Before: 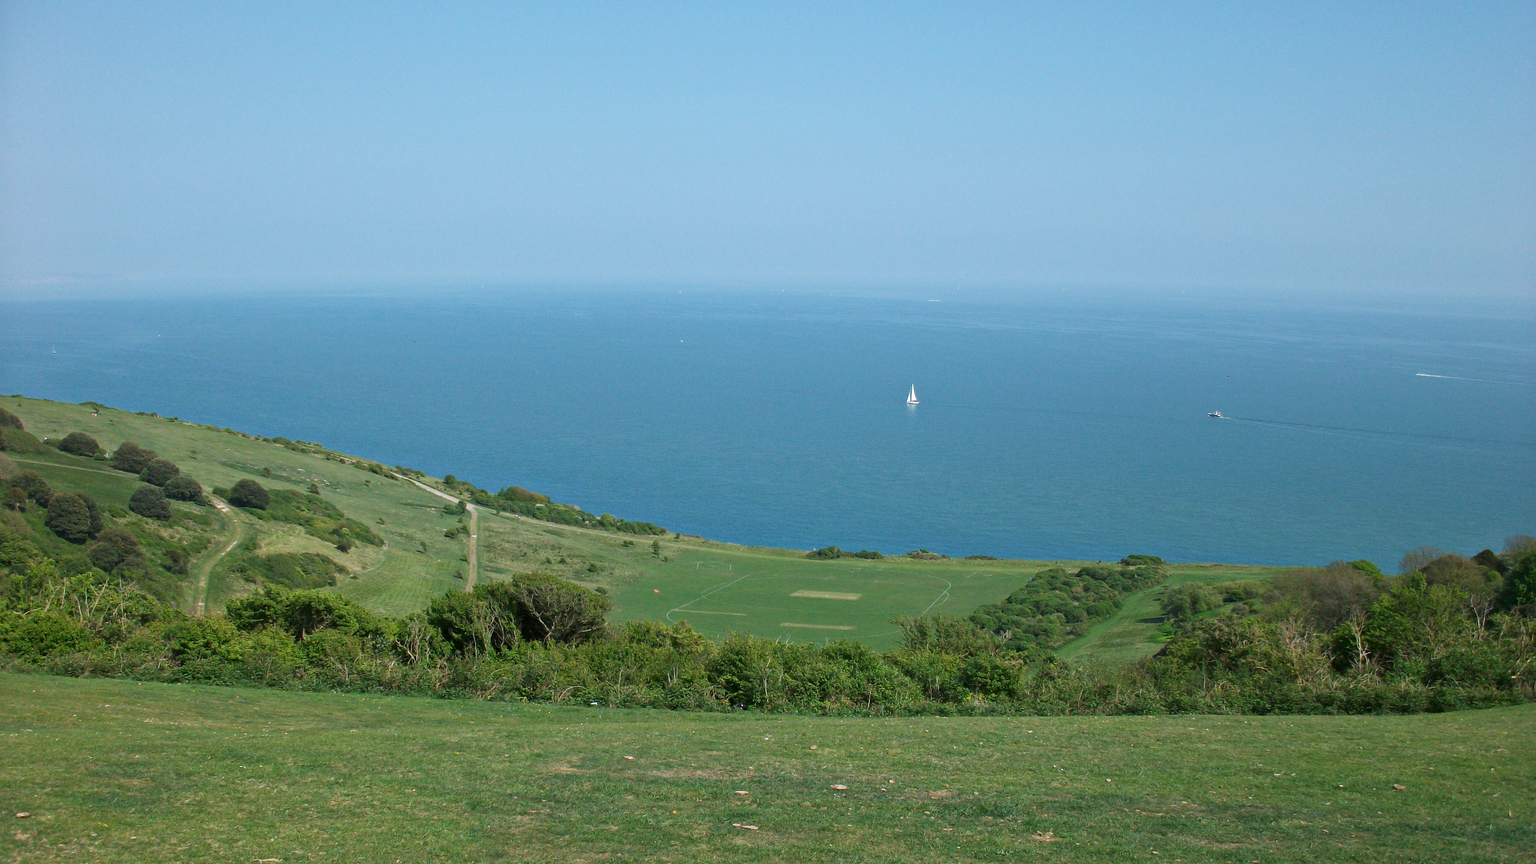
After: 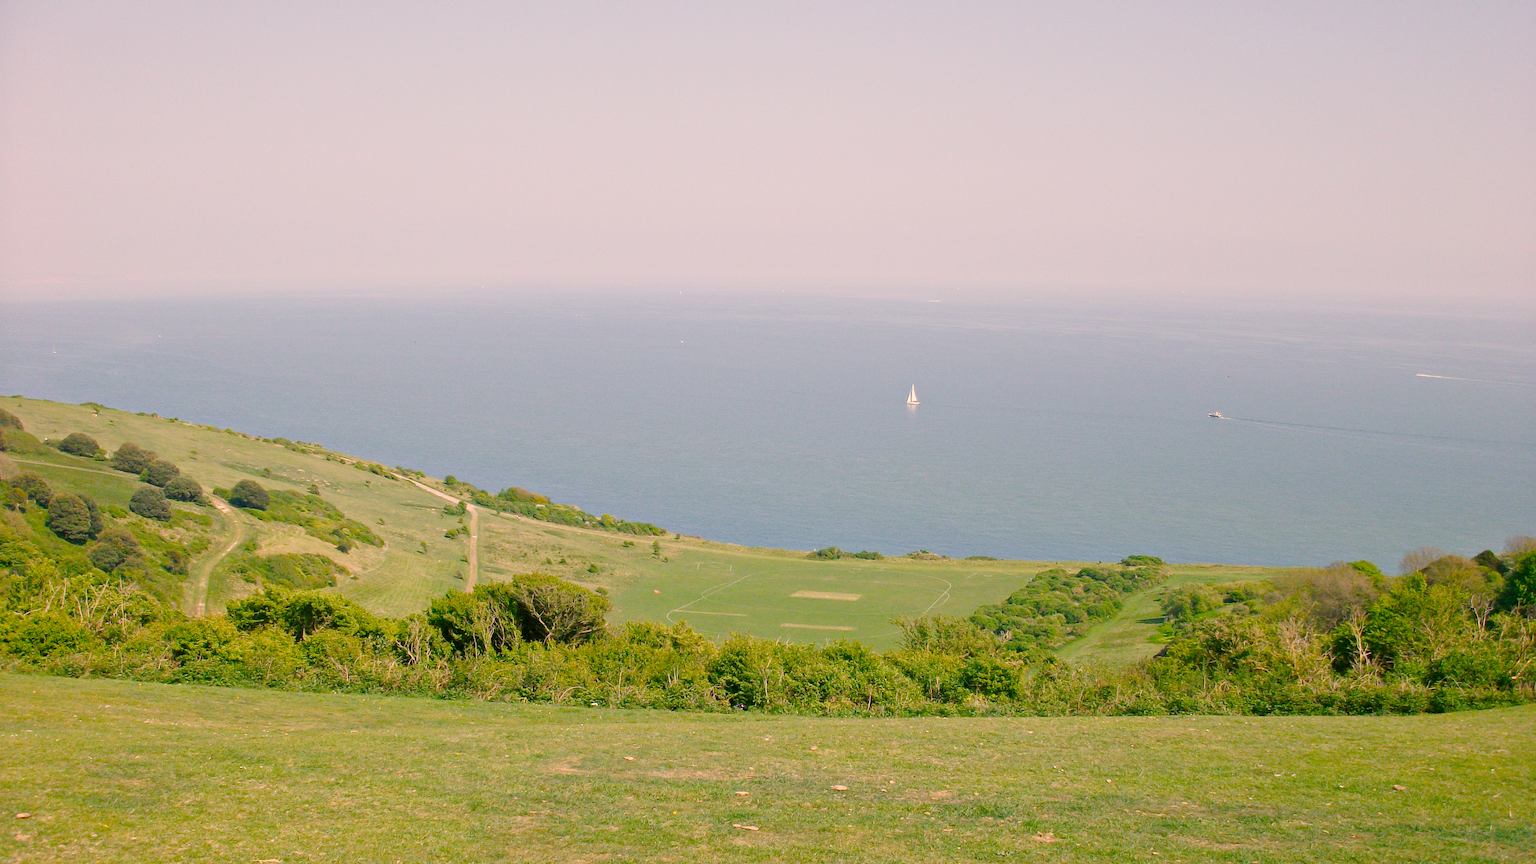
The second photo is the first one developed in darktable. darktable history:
color correction: highlights a* 17.48, highlights b* 18.81
tone curve: curves: ch0 [(0, 0) (0.26, 0.424) (0.417, 0.585) (1, 1)], preserve colors none
color balance rgb: global offset › hue 169.82°, perceptual saturation grading › global saturation 27.518%, perceptual saturation grading › highlights -25.632%, perceptual saturation grading › shadows 23.97%
